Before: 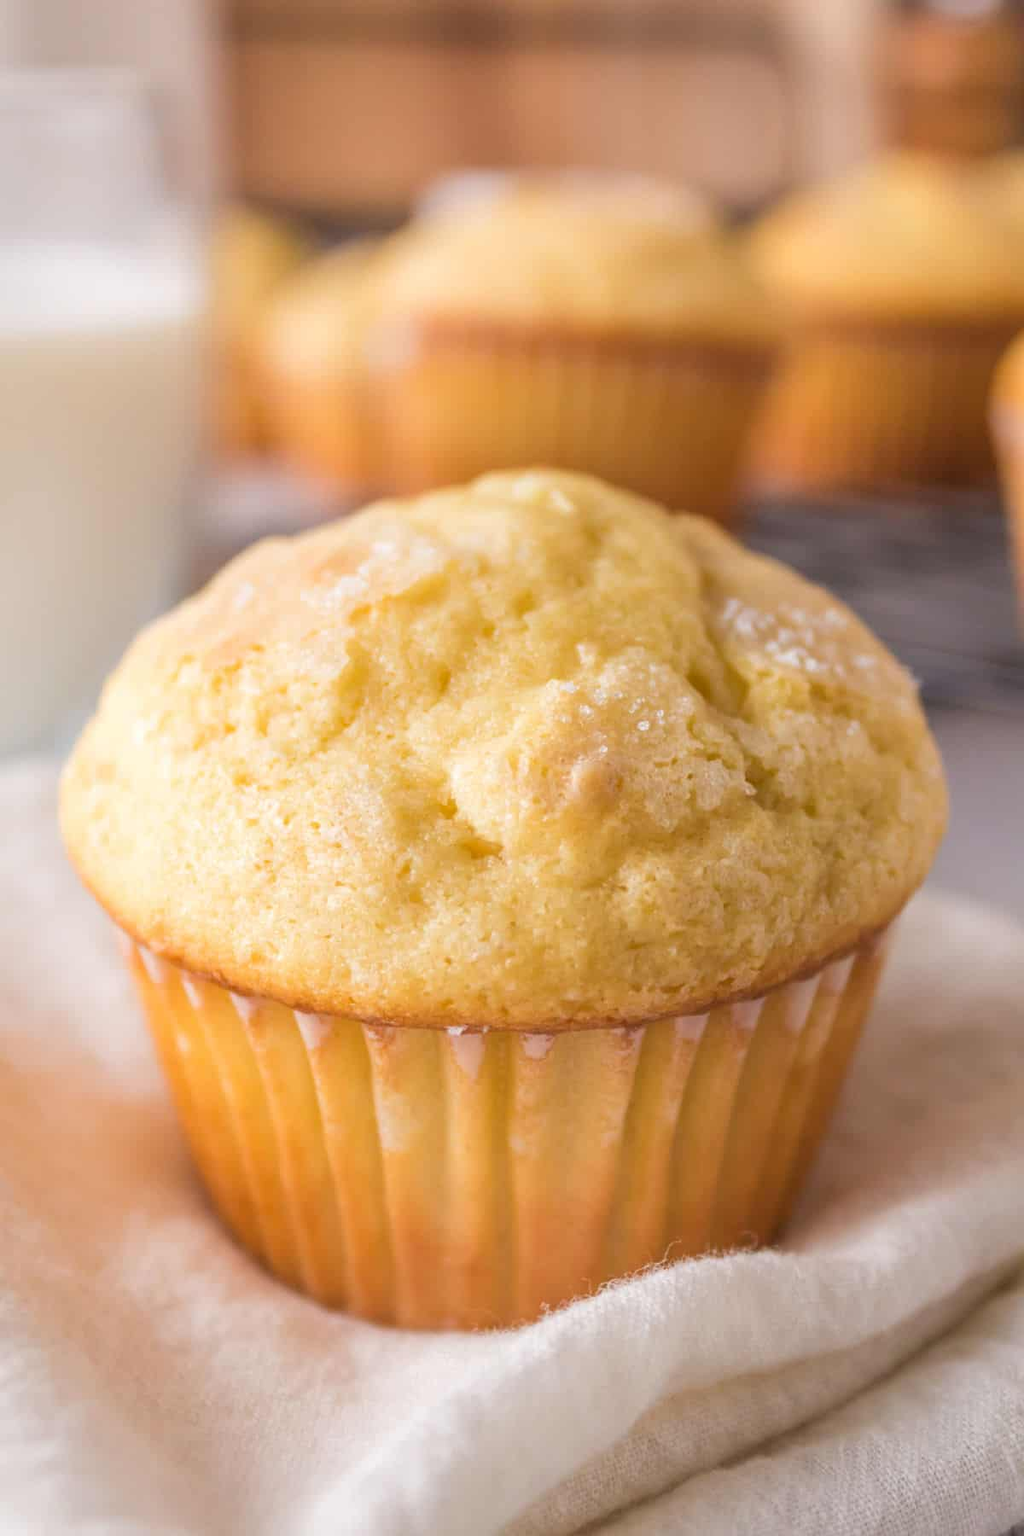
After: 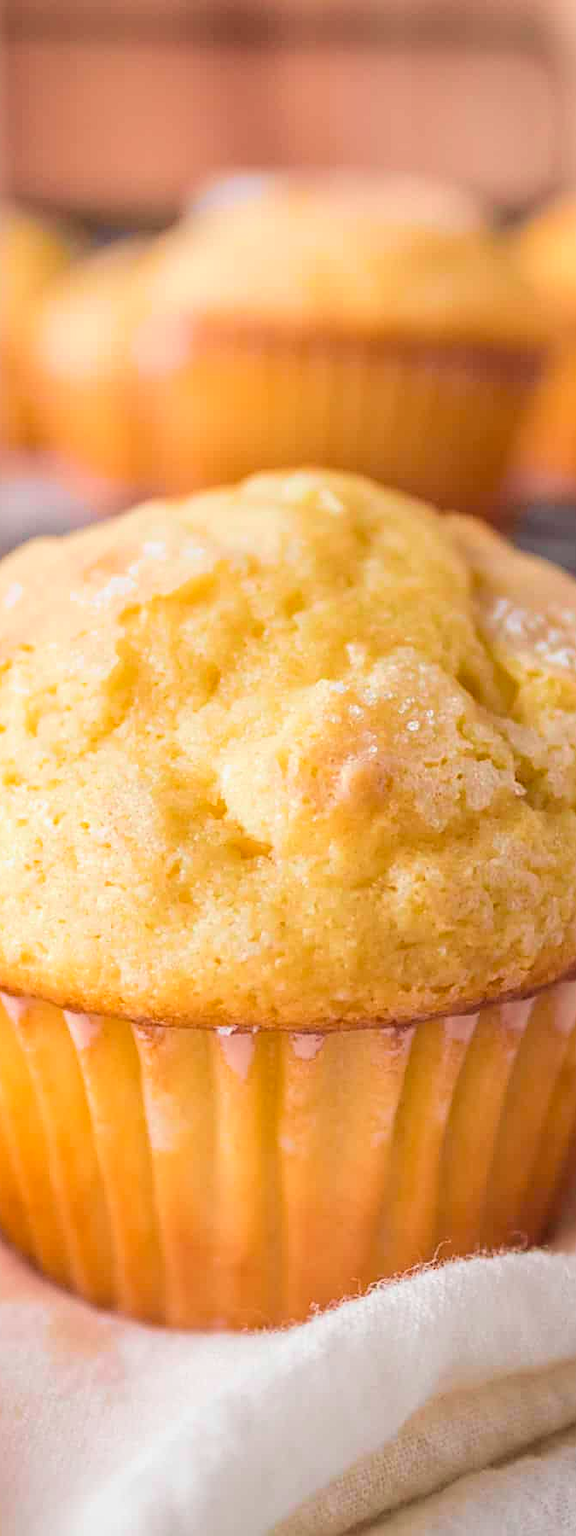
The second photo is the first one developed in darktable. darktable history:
crop and rotate: left 22.56%, right 21.165%
tone curve: curves: ch0 [(0, 0.003) (0.056, 0.041) (0.211, 0.187) (0.482, 0.519) (0.836, 0.864) (0.997, 0.984)]; ch1 [(0, 0) (0.276, 0.206) (0.393, 0.364) (0.482, 0.471) (0.506, 0.5) (0.523, 0.523) (0.572, 0.604) (0.635, 0.665) (0.695, 0.759) (1, 1)]; ch2 [(0, 0) (0.438, 0.456) (0.473, 0.47) (0.503, 0.503) (0.536, 0.527) (0.562, 0.584) (0.612, 0.61) (0.679, 0.72) (1, 1)], color space Lab, independent channels, preserve colors none
sharpen: on, module defaults
